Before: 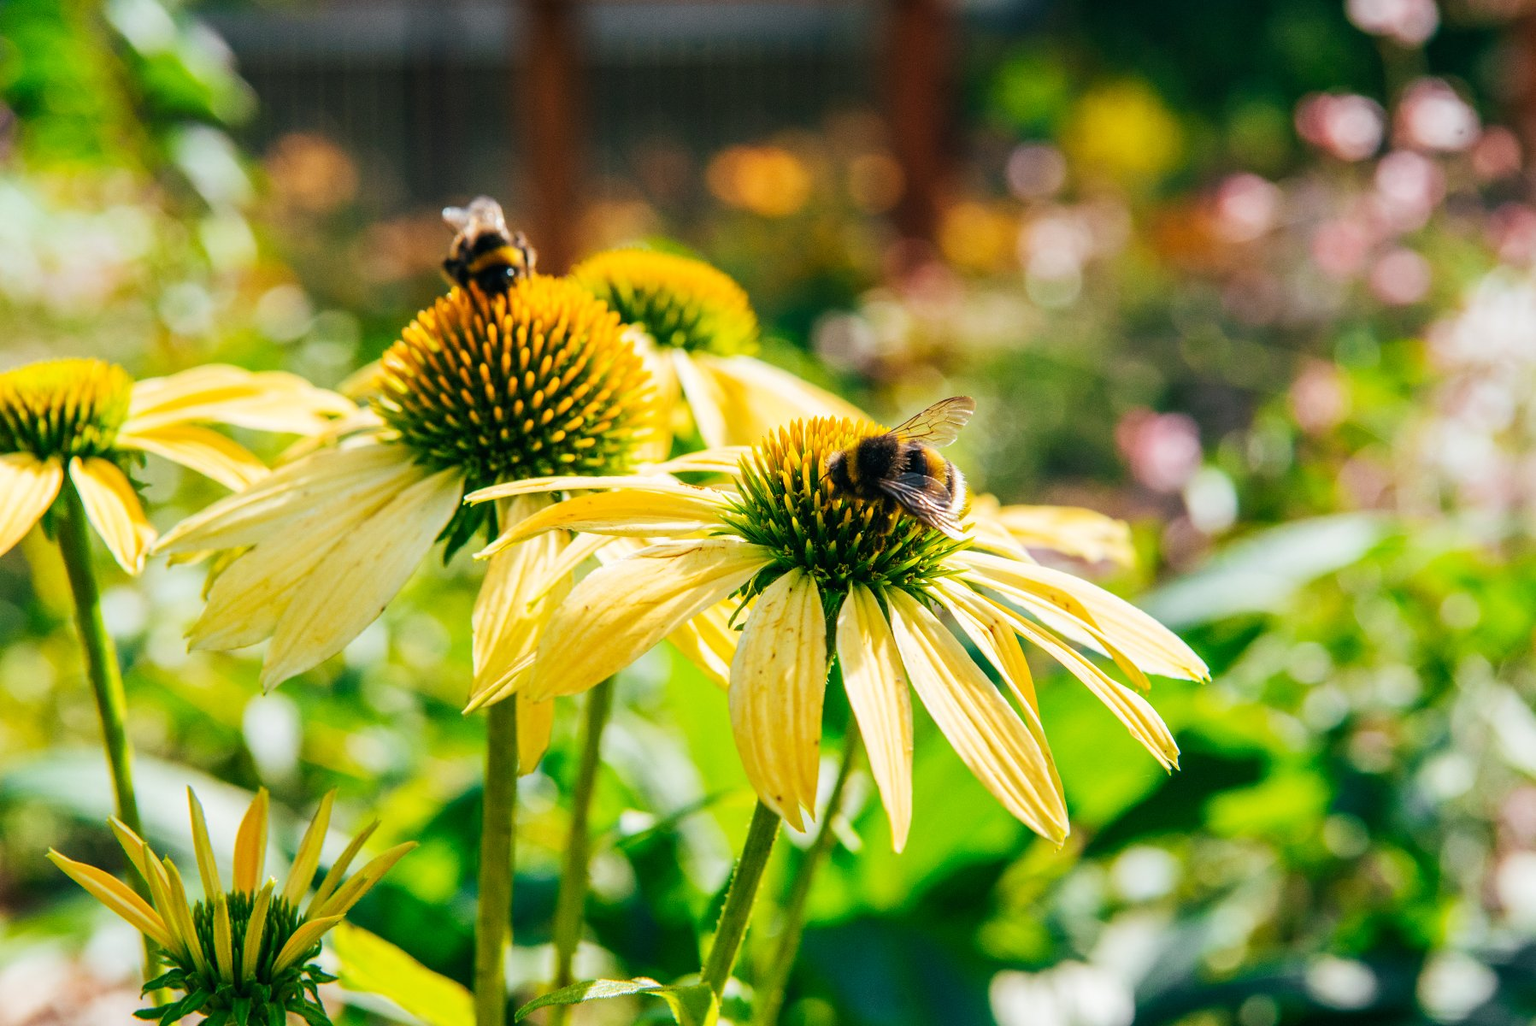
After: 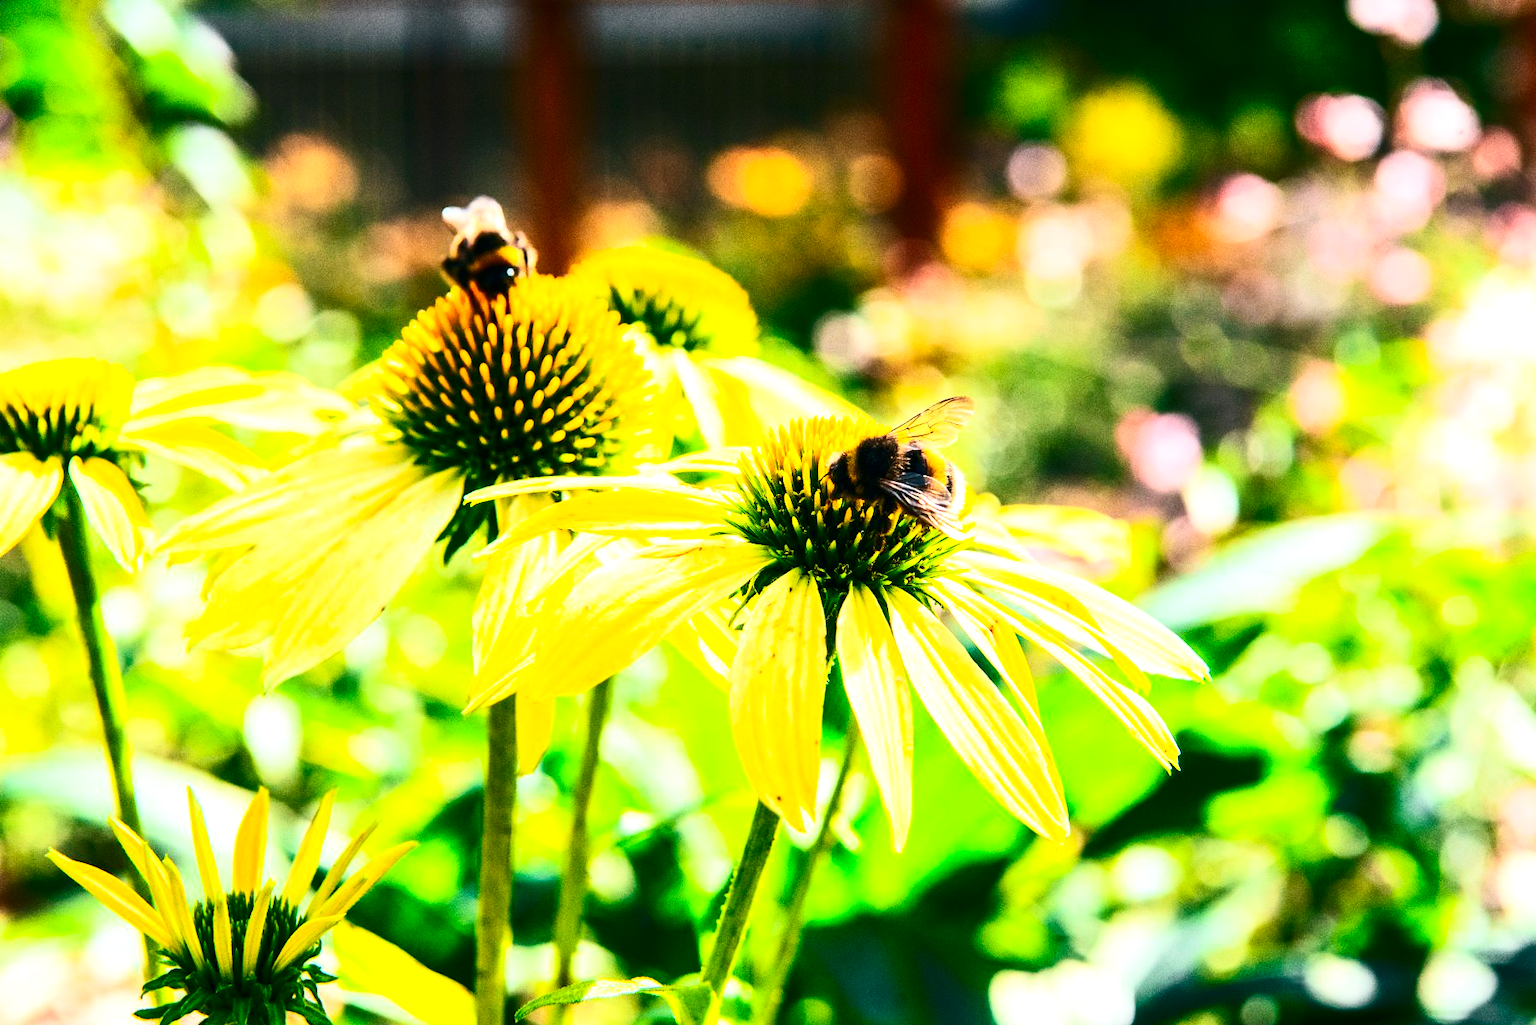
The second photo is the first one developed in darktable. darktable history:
contrast brightness saturation: contrast 0.408, brightness 0.044, saturation 0.25
tone equalizer: -8 EV -0.779 EV, -7 EV -0.715 EV, -6 EV -0.591 EV, -5 EV -0.403 EV, -3 EV 0.392 EV, -2 EV 0.6 EV, -1 EV 0.698 EV, +0 EV 0.738 EV, smoothing diameter 24.89%, edges refinement/feathering 10.93, preserve details guided filter
